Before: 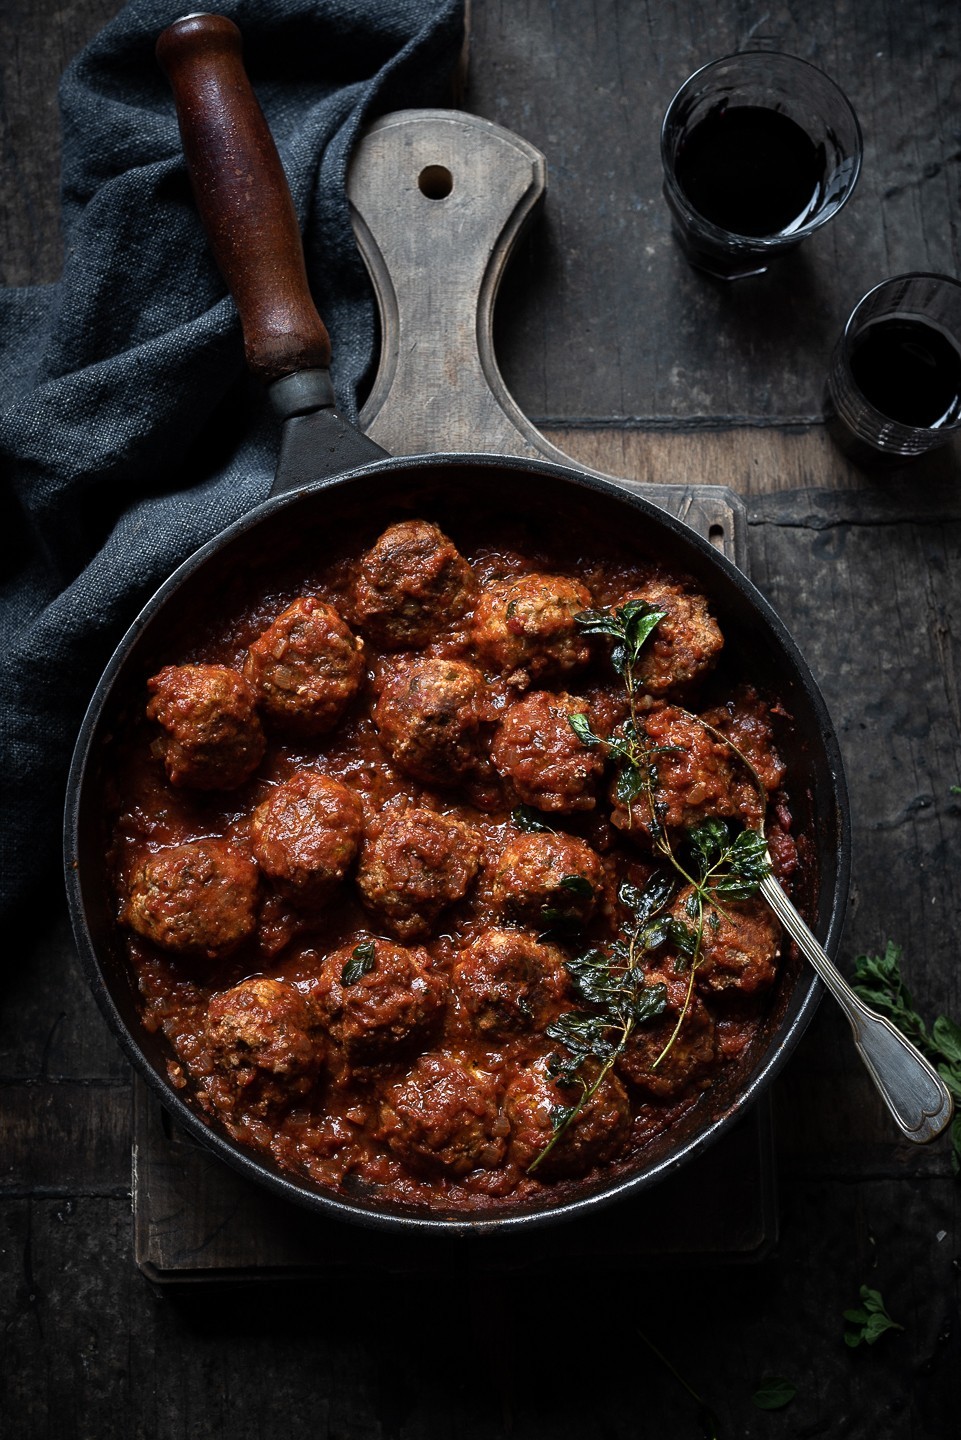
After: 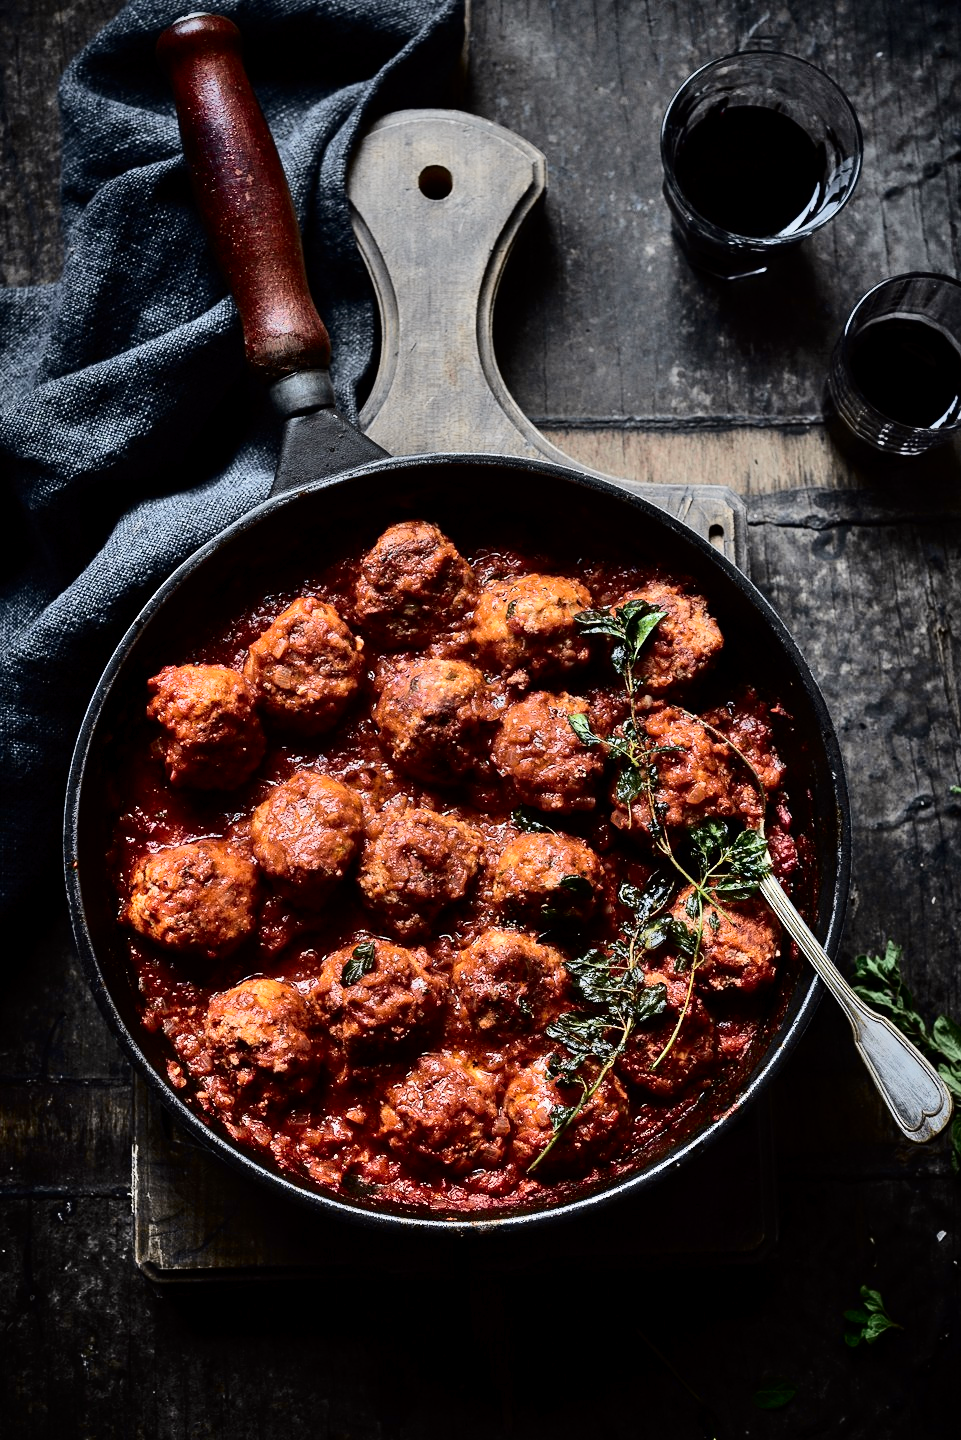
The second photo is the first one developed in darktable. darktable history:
tone curve: curves: ch0 [(0.003, 0) (0.066, 0.017) (0.163, 0.09) (0.264, 0.238) (0.395, 0.421) (0.517, 0.575) (0.633, 0.687) (0.791, 0.814) (1, 1)]; ch1 [(0, 0) (0.149, 0.17) (0.327, 0.339) (0.39, 0.403) (0.456, 0.463) (0.501, 0.502) (0.512, 0.507) (0.53, 0.533) (0.575, 0.592) (0.671, 0.655) (0.729, 0.679) (1, 1)]; ch2 [(0, 0) (0.337, 0.382) (0.464, 0.47) (0.501, 0.502) (0.527, 0.532) (0.563, 0.555) (0.615, 0.61) (0.663, 0.68) (1, 1)], color space Lab, independent channels
vignetting: fall-off radius 69.16%, saturation -0.034, automatic ratio true
shadows and highlights: shadows 58.14, soften with gaussian
